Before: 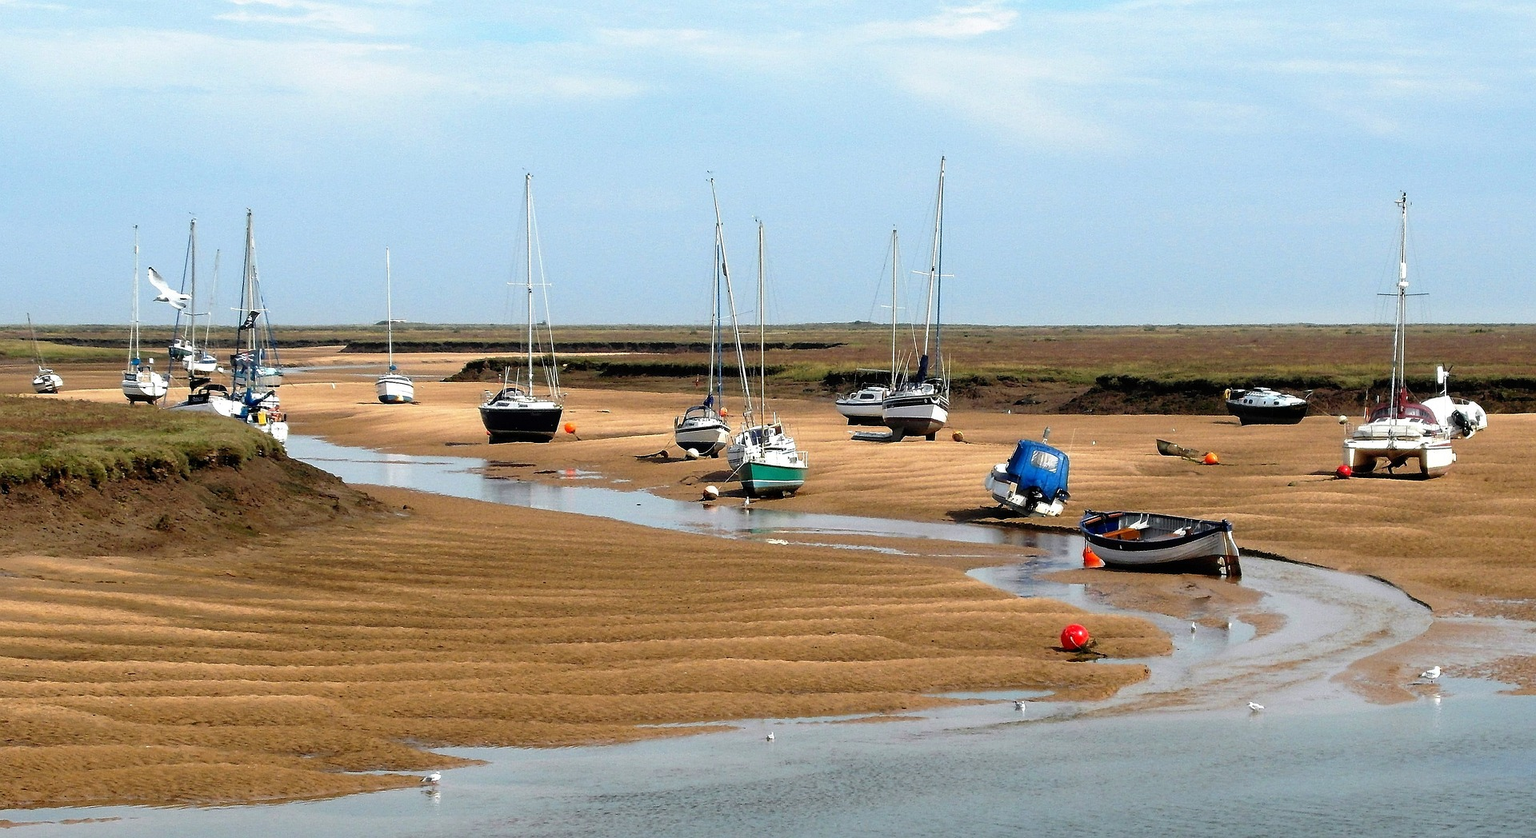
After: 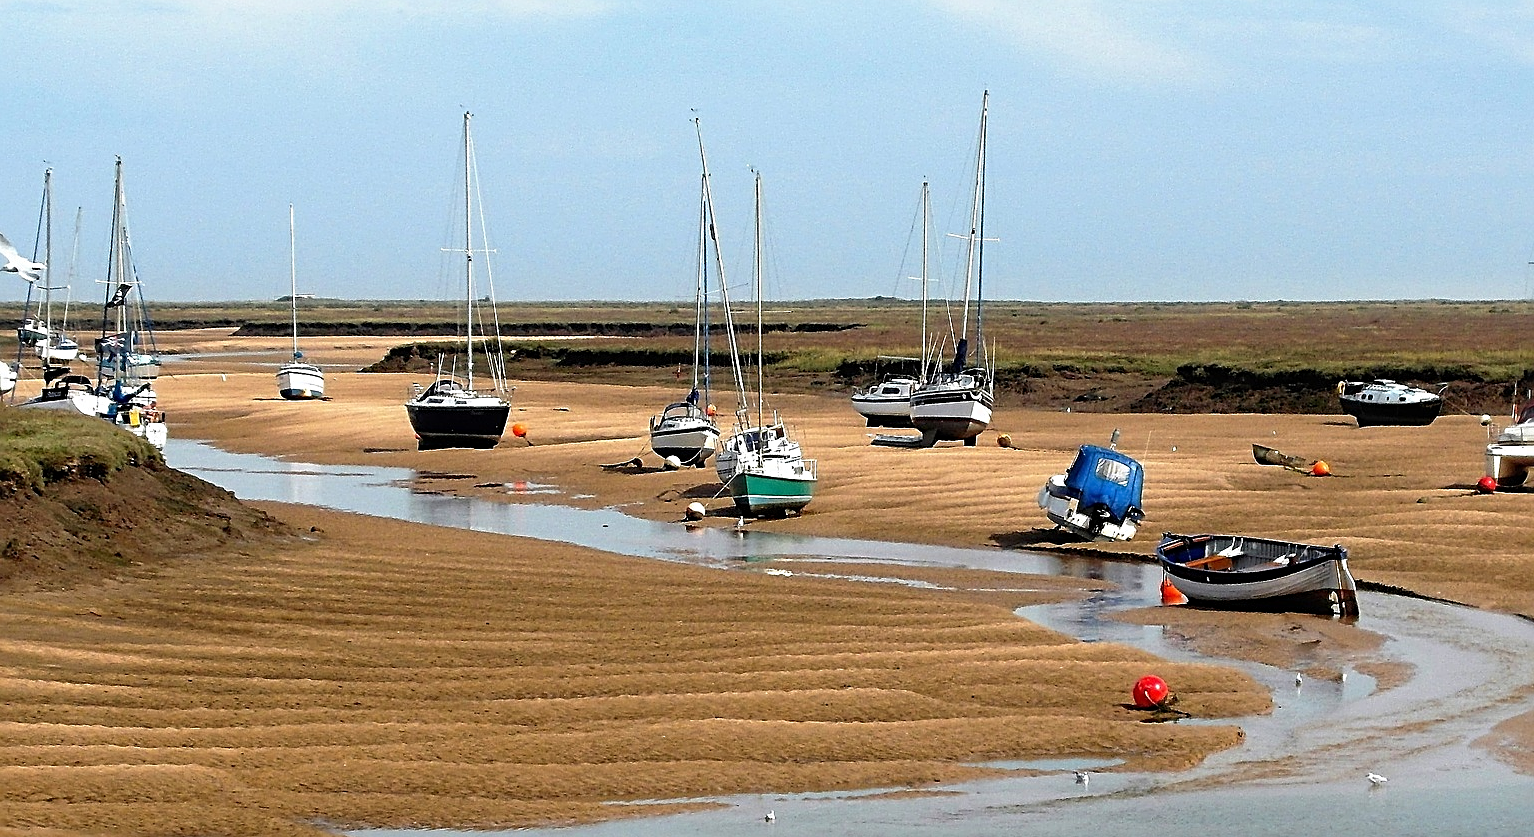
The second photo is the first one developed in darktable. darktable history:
crop and rotate: left 10.071%, top 10.071%, right 10.02%, bottom 10.02%
sharpen: radius 2.543, amount 0.636
